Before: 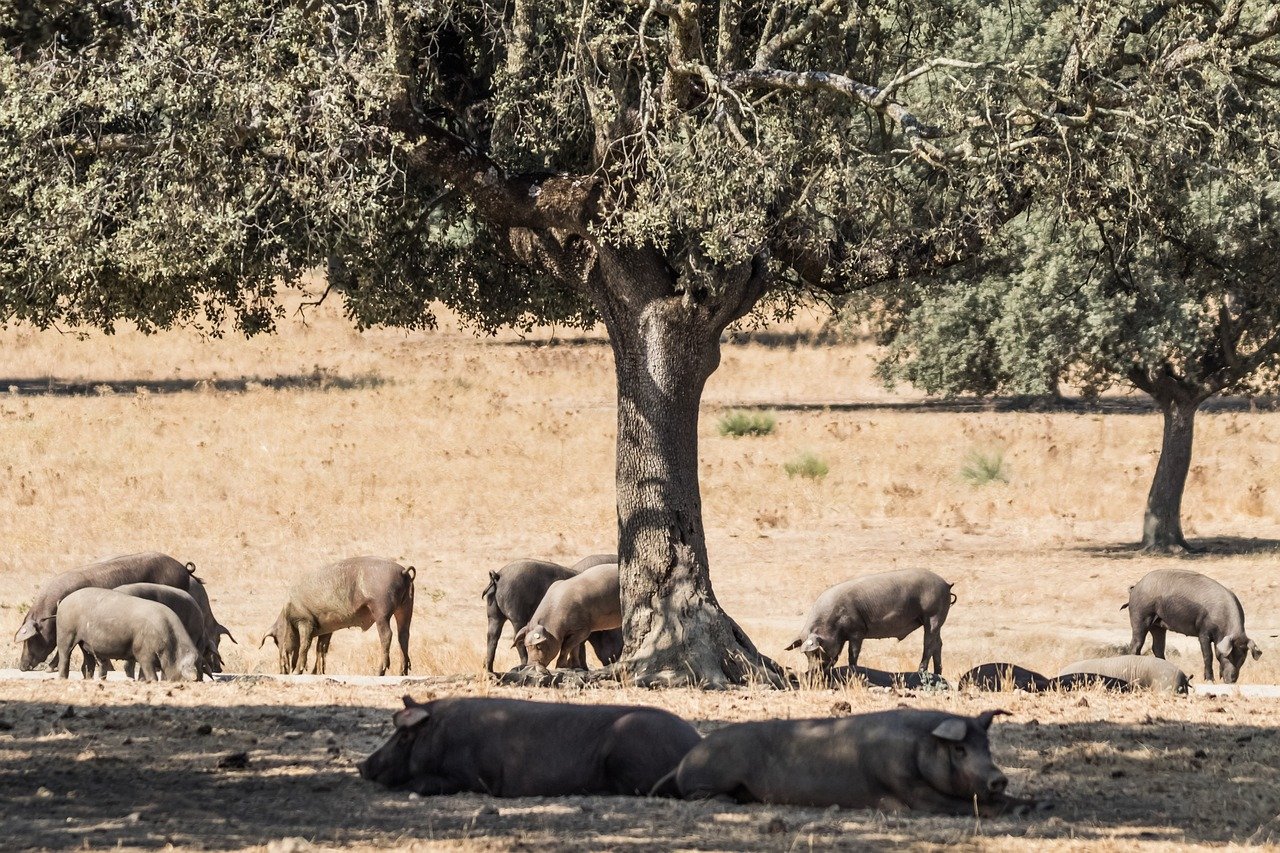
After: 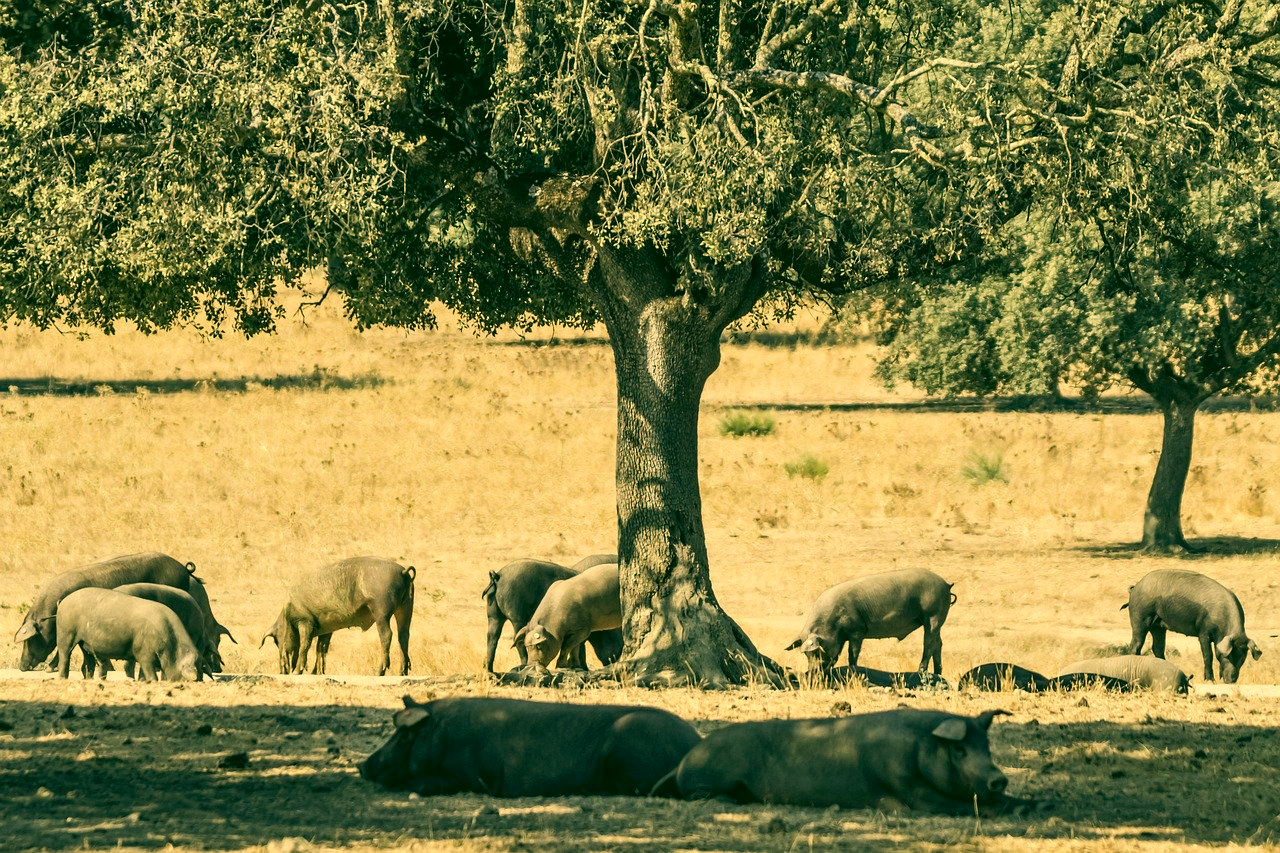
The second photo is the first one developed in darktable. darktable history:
color correction: highlights a* 5.62, highlights b* 33.57, shadows a* -25.86, shadows b* 4.02
shadows and highlights: radius 171.16, shadows 27, white point adjustment 3.13, highlights -67.95, soften with gaussian
